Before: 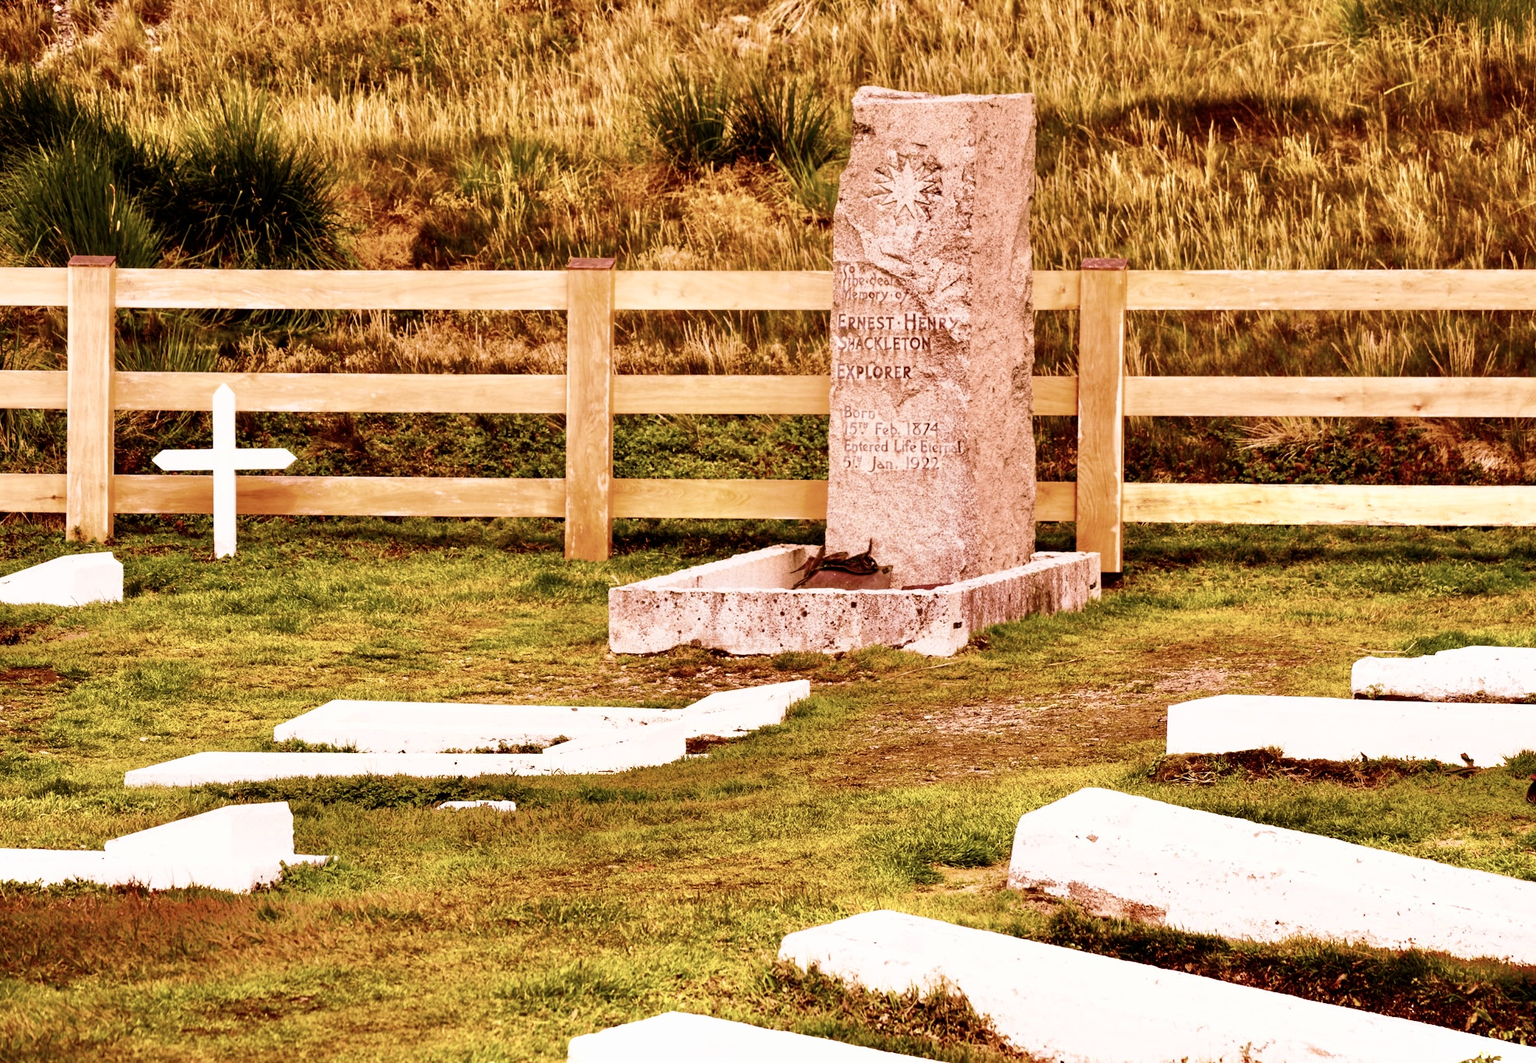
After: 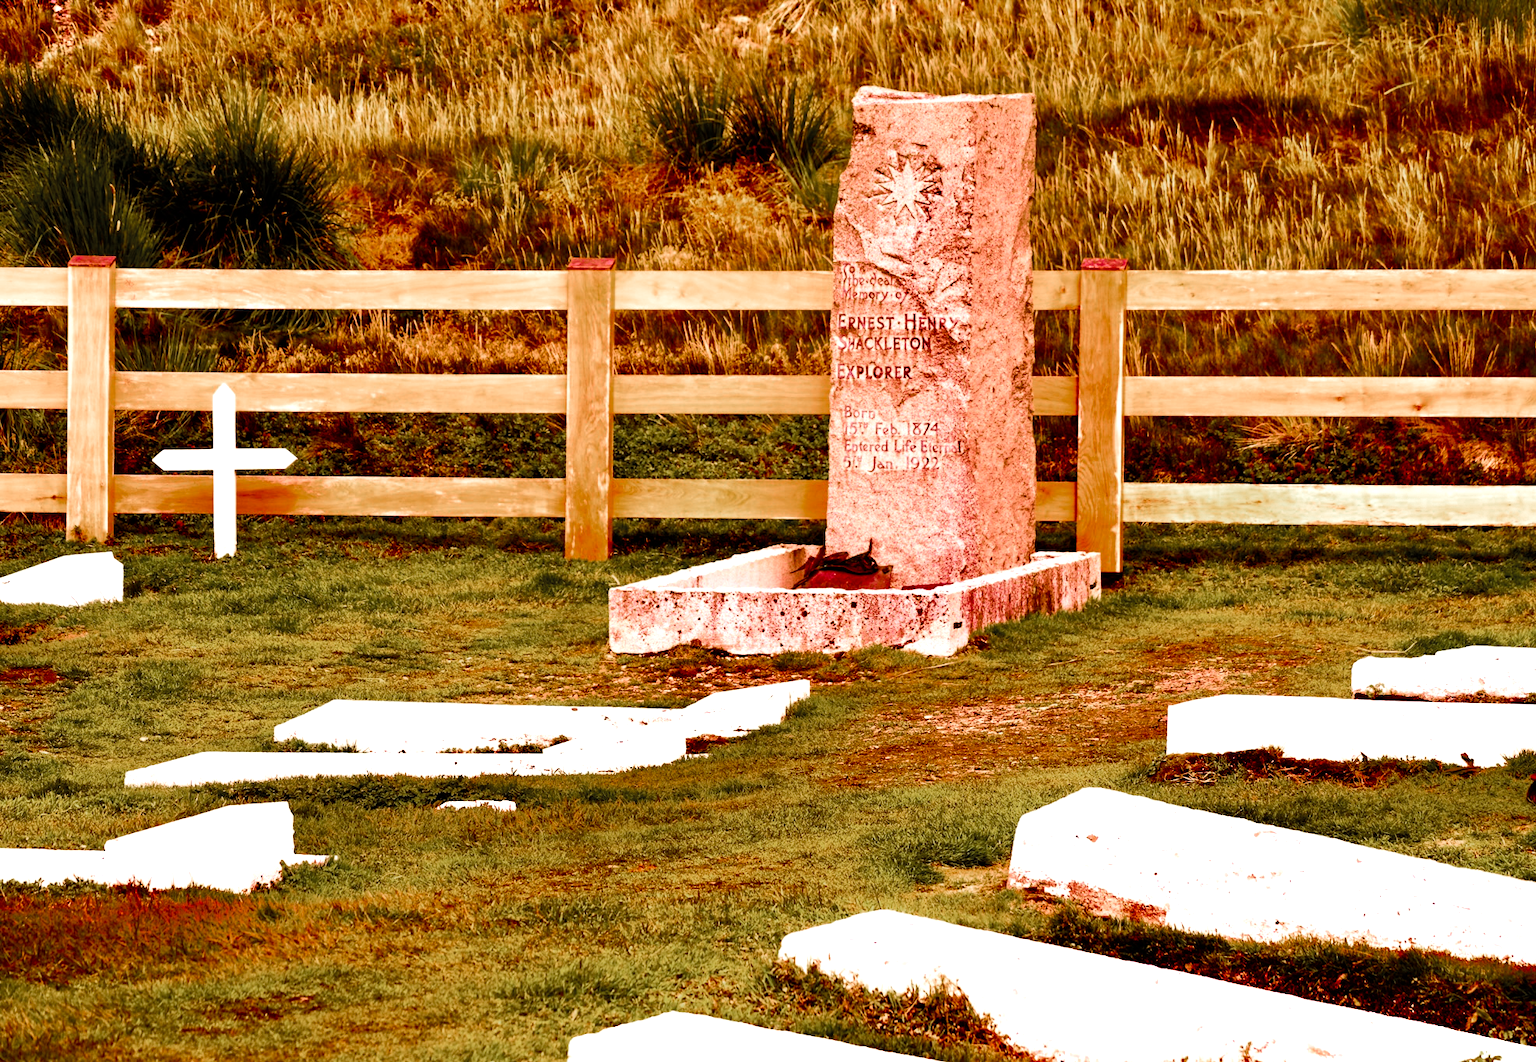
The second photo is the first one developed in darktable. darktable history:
color balance rgb: shadows lift › luminance -20%, power › hue 72.24°, highlights gain › luminance 15%, global offset › hue 171.6°, perceptual saturation grading › highlights -15%, perceptual saturation grading › shadows 25%, global vibrance 30%, contrast 10%
color zones: curves: ch0 [(0, 0.48) (0.209, 0.398) (0.305, 0.332) (0.429, 0.493) (0.571, 0.5) (0.714, 0.5) (0.857, 0.5) (1, 0.48)]; ch1 [(0, 0.736) (0.143, 0.625) (0.225, 0.371) (0.429, 0.256) (0.571, 0.241) (0.714, 0.213) (0.857, 0.48) (1, 0.736)]; ch2 [(0, 0.448) (0.143, 0.498) (0.286, 0.5) (0.429, 0.5) (0.571, 0.5) (0.714, 0.5) (0.857, 0.5) (1, 0.448)]
